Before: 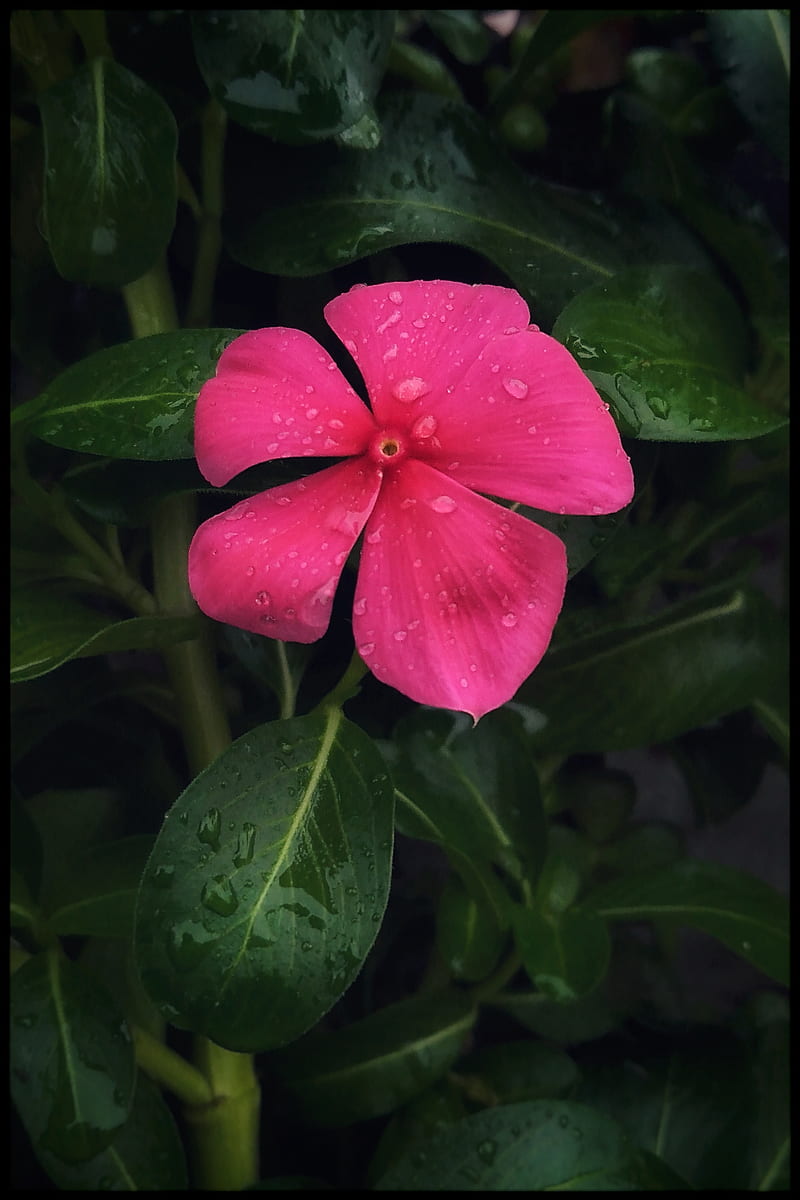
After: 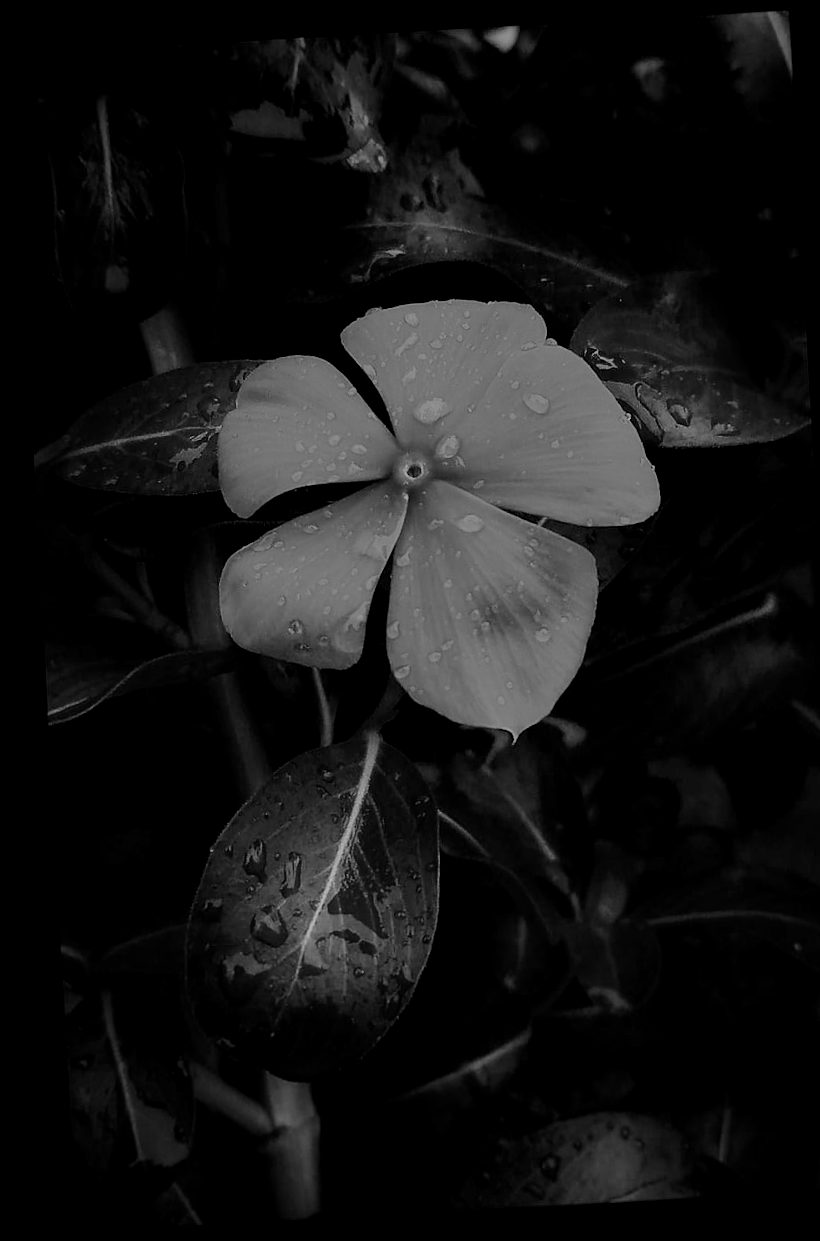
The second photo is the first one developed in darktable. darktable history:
white balance: red 0.766, blue 1.537
crop and rotate: right 5.167%
tone equalizer: -8 EV -0.75 EV, -7 EV -0.7 EV, -6 EV -0.6 EV, -5 EV -0.4 EV, -3 EV 0.4 EV, -2 EV 0.6 EV, -1 EV 0.7 EV, +0 EV 0.75 EV, edges refinement/feathering 500, mask exposure compensation -1.57 EV, preserve details no
rotate and perspective: rotation -3.18°, automatic cropping off
levels: levels [0.016, 0.5, 0.996]
filmic rgb: black relative exposure -7.65 EV, white relative exposure 4.56 EV, hardness 3.61, color science v6 (2022)
monochrome: a 1.94, b -0.638
